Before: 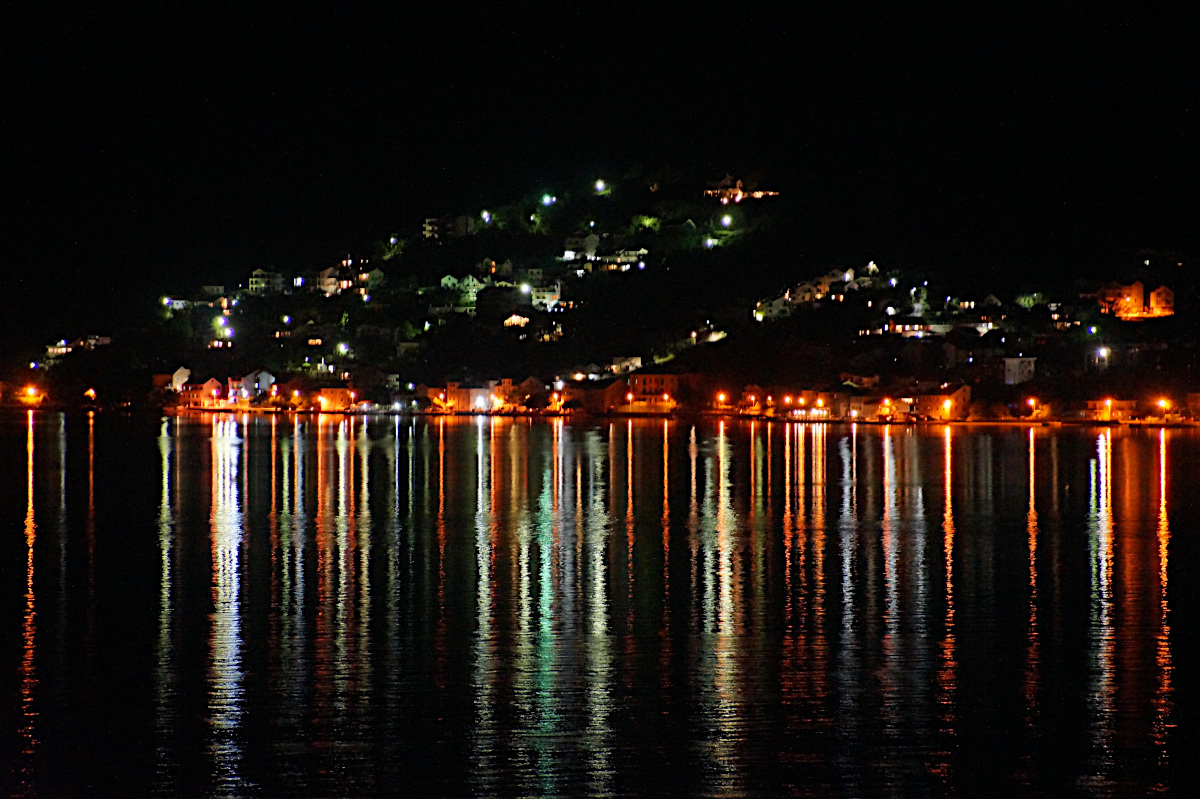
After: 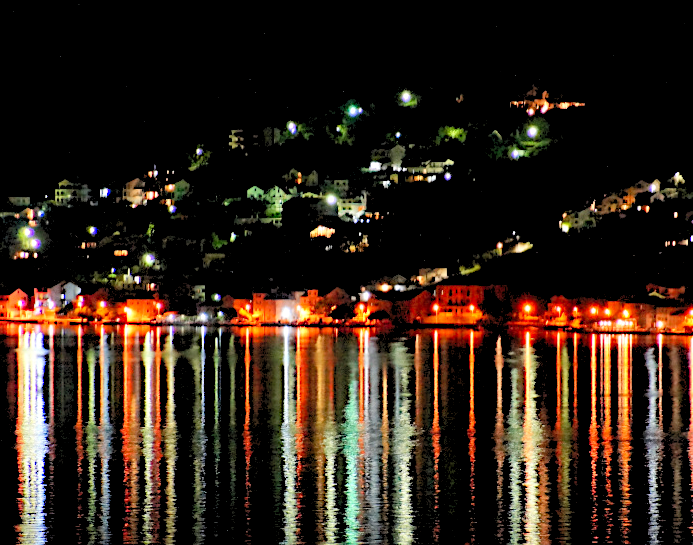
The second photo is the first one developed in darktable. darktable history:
levels: levels [0.072, 0.414, 0.976]
crop: left 16.202%, top 11.208%, right 26.045%, bottom 20.557%
